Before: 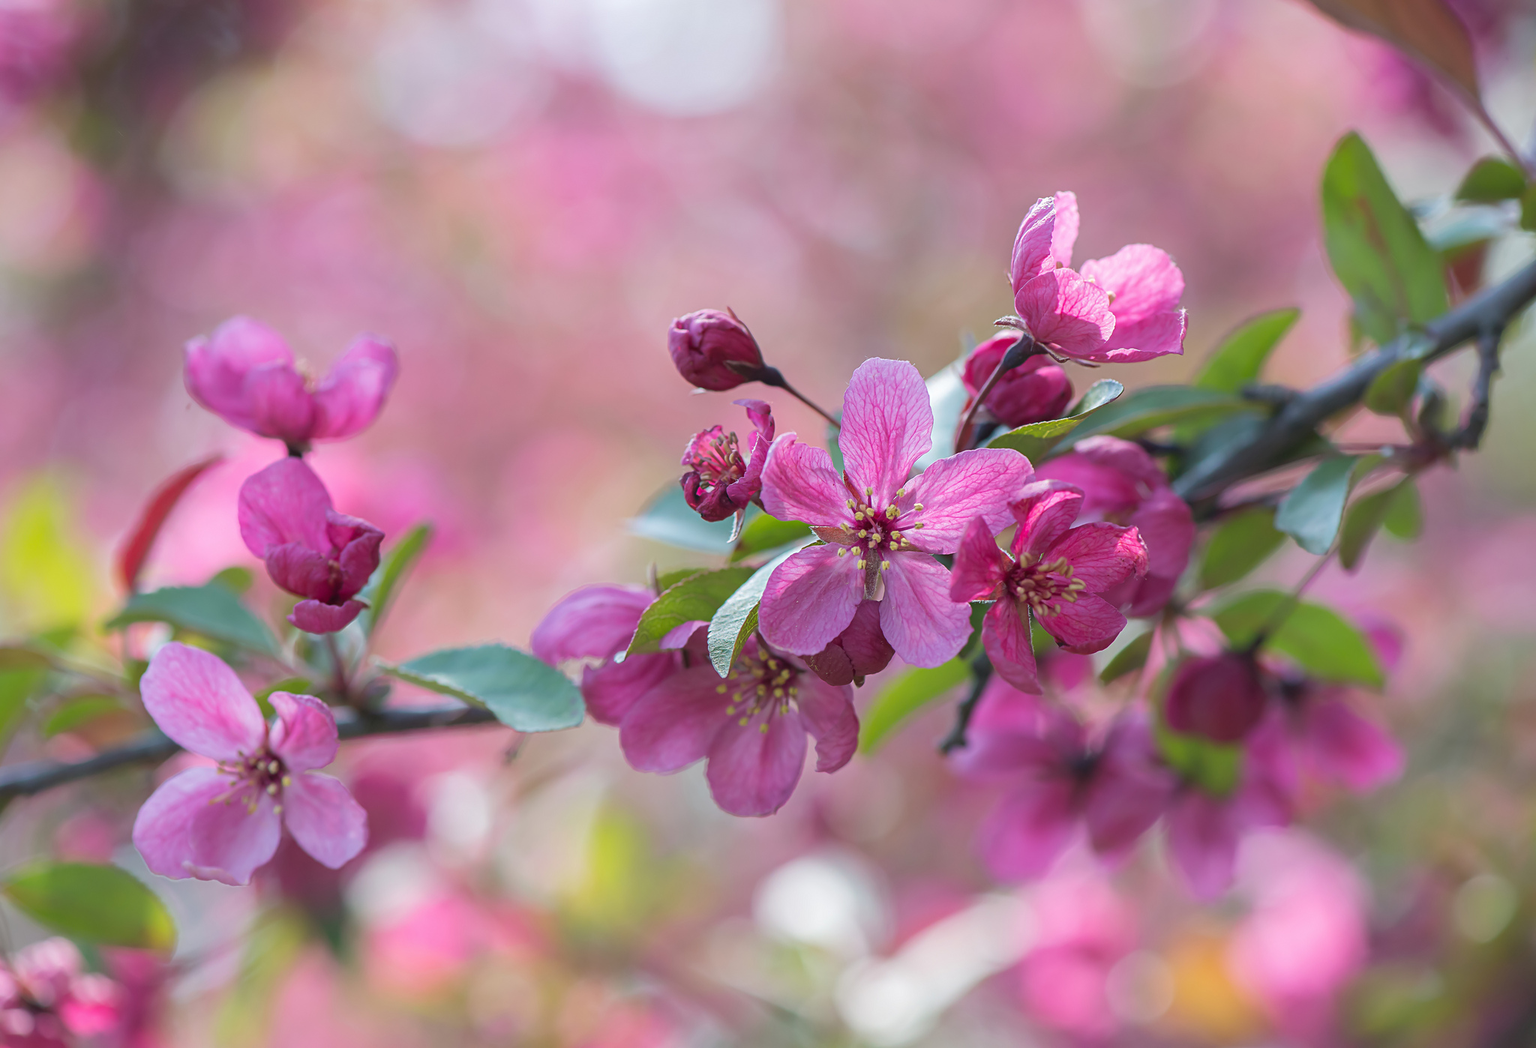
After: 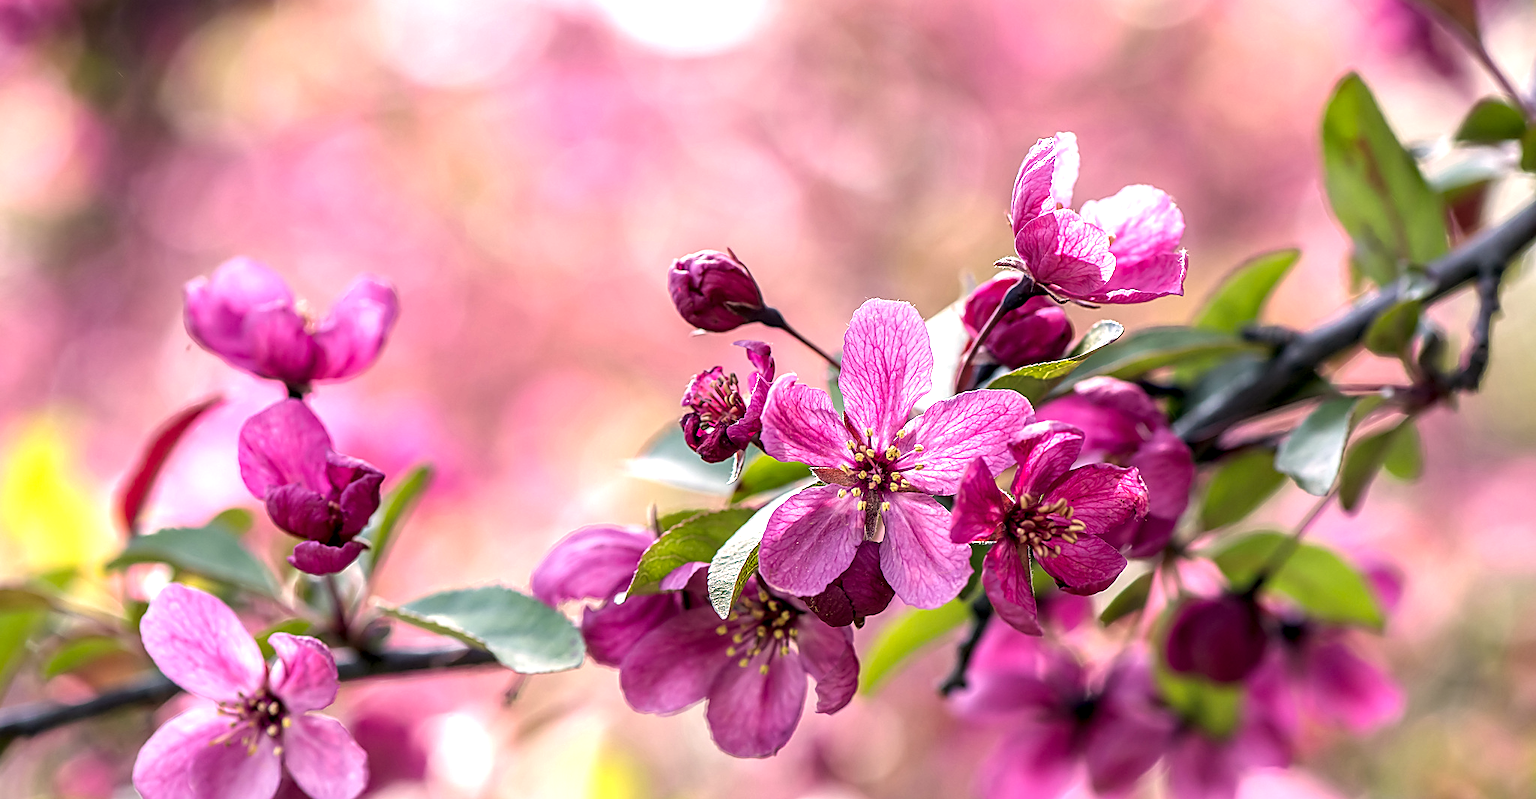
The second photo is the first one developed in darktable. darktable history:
color correction: highlights a* 11.52, highlights b* 11.91
local contrast: highlights 17%, detail 186%
crop: top 5.695%, bottom 18.015%
sharpen: on, module defaults
exposure: exposure 0.648 EV
